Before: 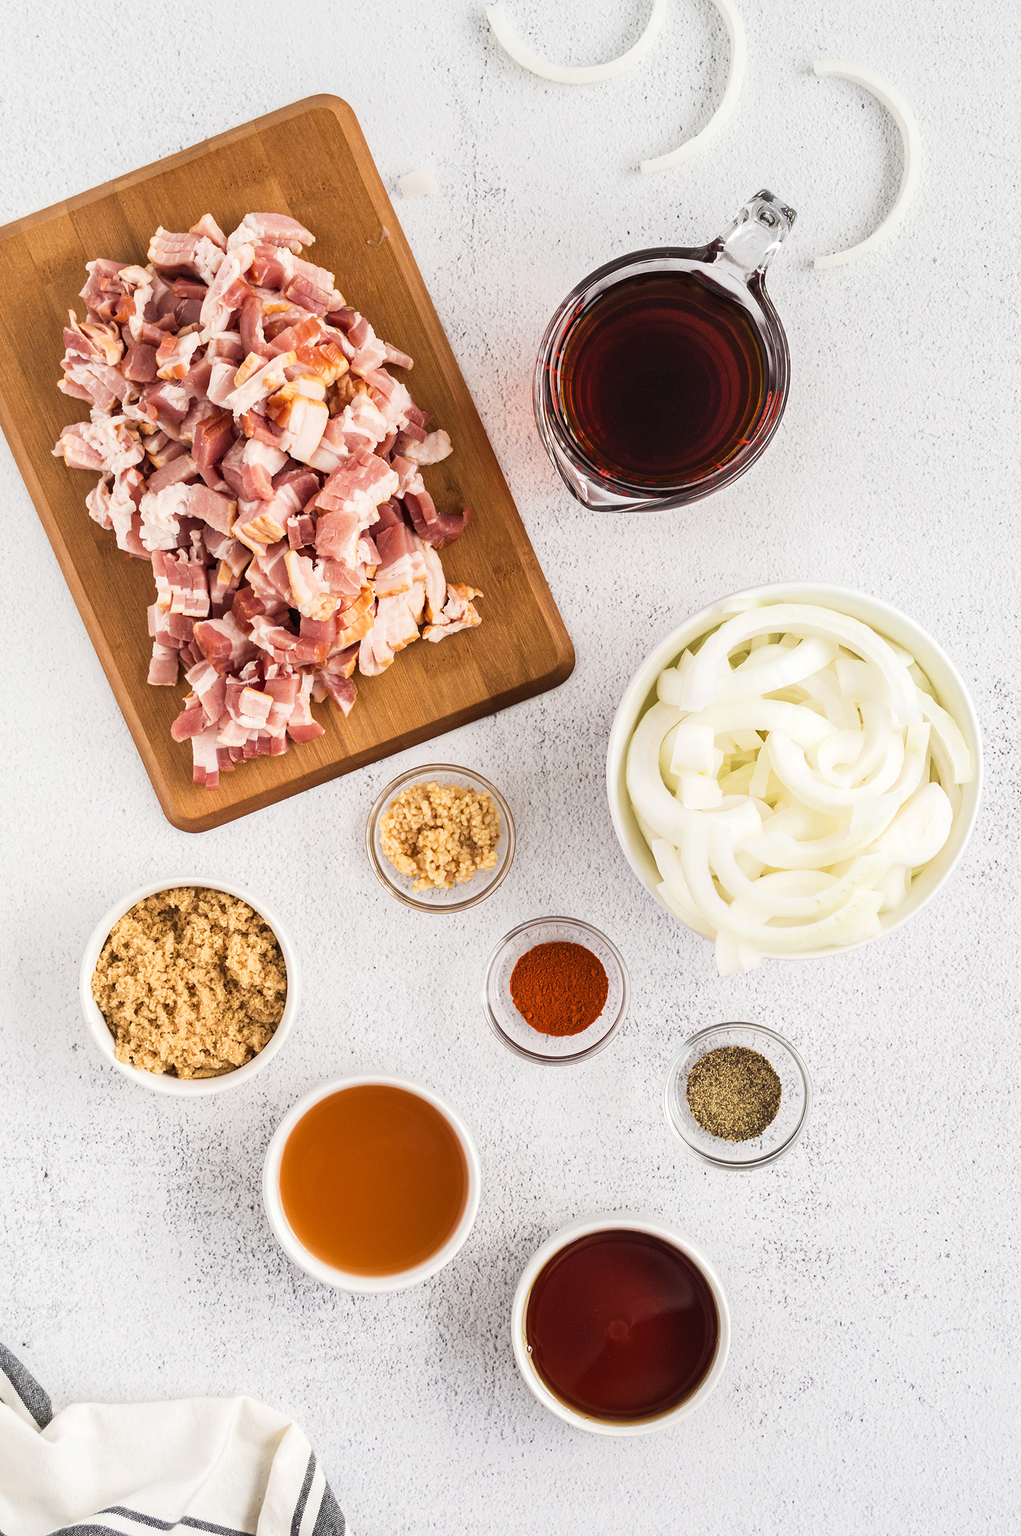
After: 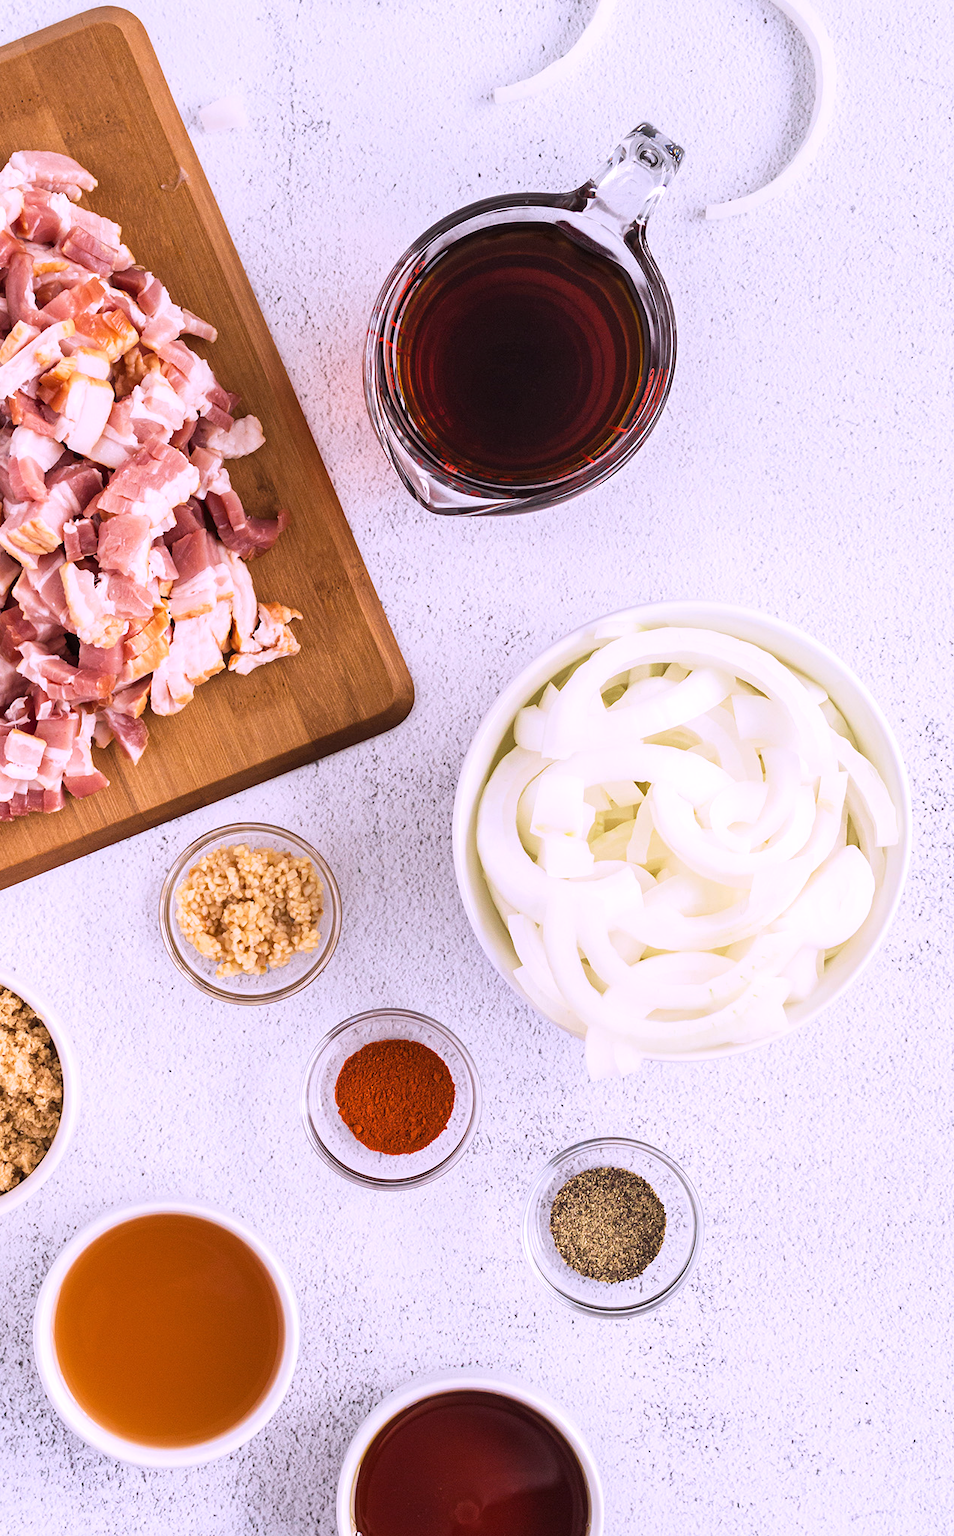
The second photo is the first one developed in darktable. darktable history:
white balance: red 1.042, blue 1.17
crop: left 23.095%, top 5.827%, bottom 11.854%
